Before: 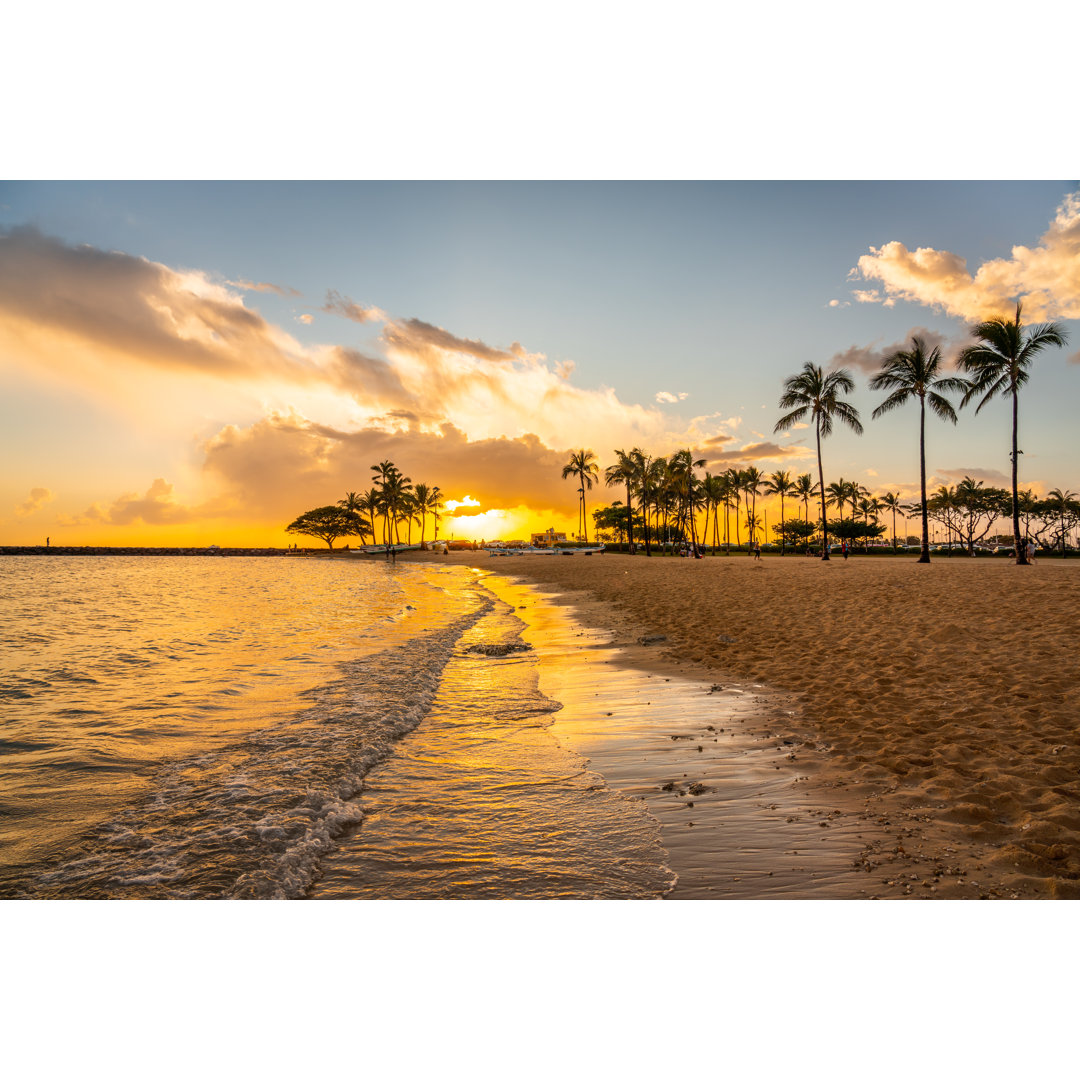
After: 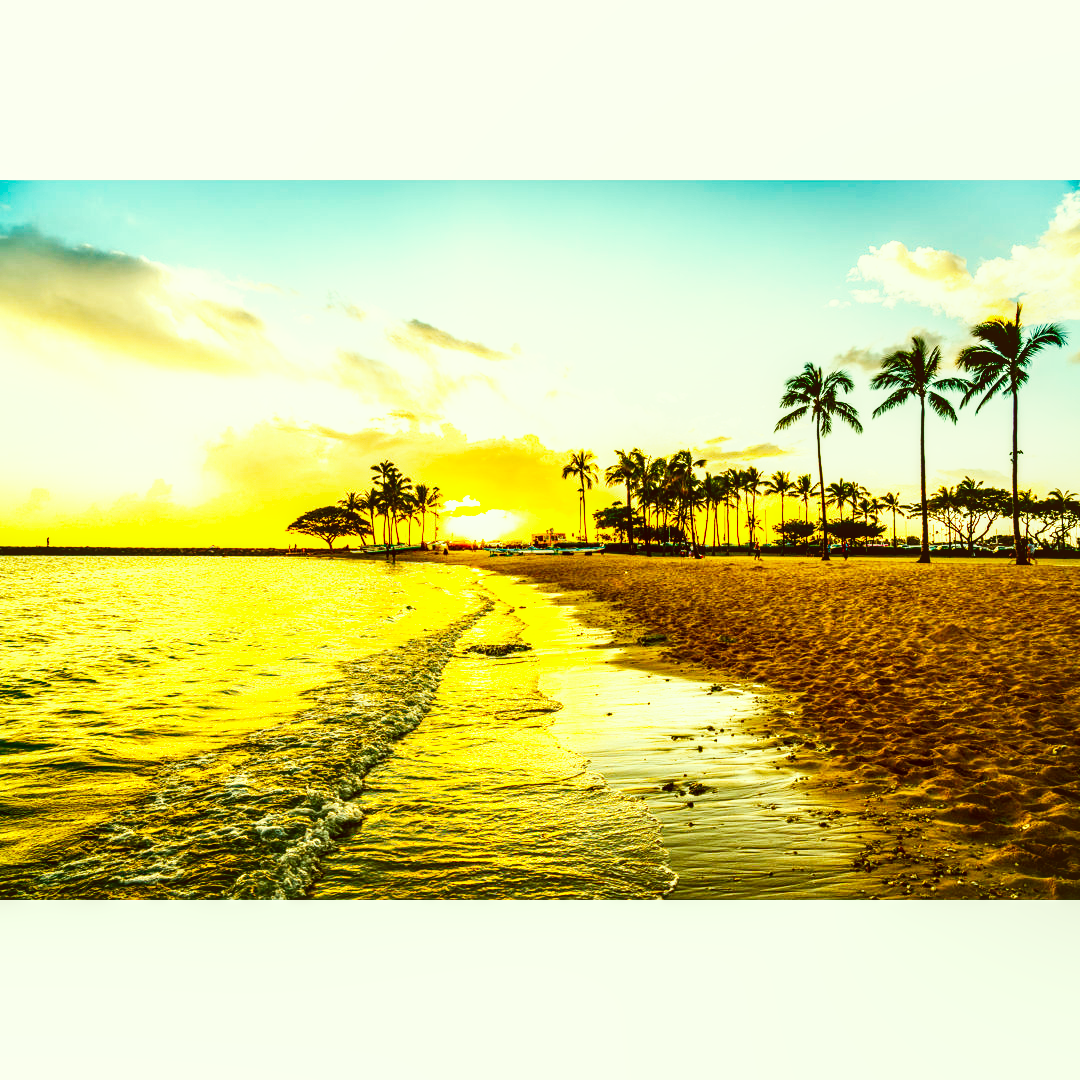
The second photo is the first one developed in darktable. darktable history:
base curve: curves: ch0 [(0, 0) (0.007, 0.004) (0.027, 0.03) (0.046, 0.07) (0.207, 0.54) (0.442, 0.872) (0.673, 0.972) (1, 1)], preserve colors none
color correction: highlights a* -5.94, highlights b* 9.48, shadows a* 10.12, shadows b* 23.94
local contrast: on, module defaults
color balance rgb: shadows lift › luminance -7.7%, shadows lift › chroma 2.13%, shadows lift › hue 165.27°, power › luminance -7.77%, power › chroma 1.1%, power › hue 215.88°, highlights gain › luminance 15.15%, highlights gain › chroma 7%, highlights gain › hue 125.57°, global offset › luminance -0.33%, global offset › chroma 0.11%, global offset › hue 165.27°, perceptual saturation grading › global saturation 24.42%, perceptual saturation grading › highlights -24.42%, perceptual saturation grading › mid-tones 24.42%, perceptual saturation grading › shadows 40%, perceptual brilliance grading › global brilliance -5%, perceptual brilliance grading › highlights 24.42%, perceptual brilliance grading › mid-tones 7%, perceptual brilliance grading › shadows -5%
contrast brightness saturation: contrast 0.13, brightness -0.05, saturation 0.16
